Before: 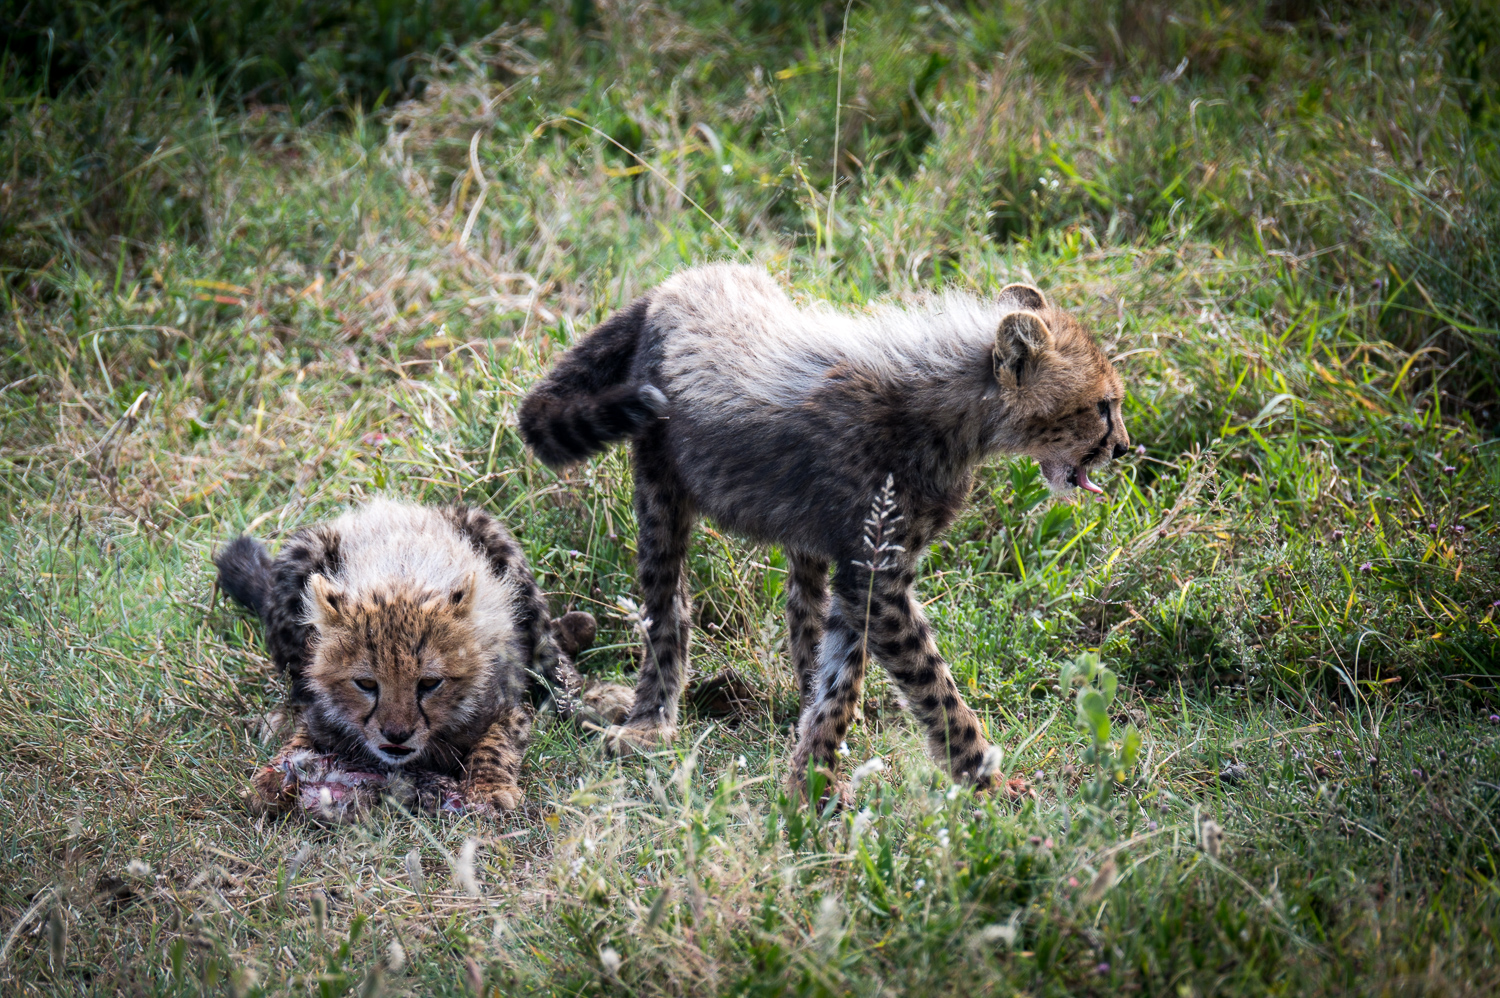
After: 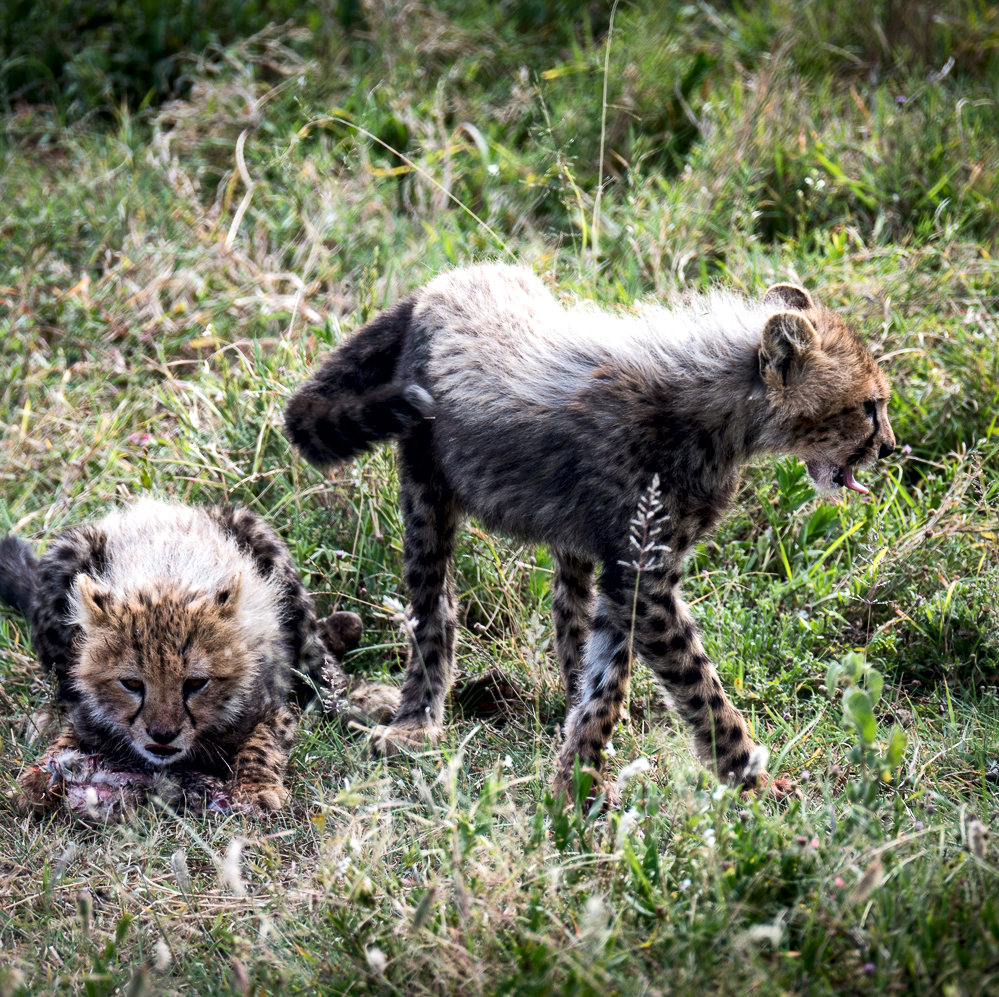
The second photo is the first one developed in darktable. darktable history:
crop and rotate: left 15.648%, right 17.698%
local contrast: mode bilateral grid, contrast 25, coarseness 59, detail 152%, midtone range 0.2
